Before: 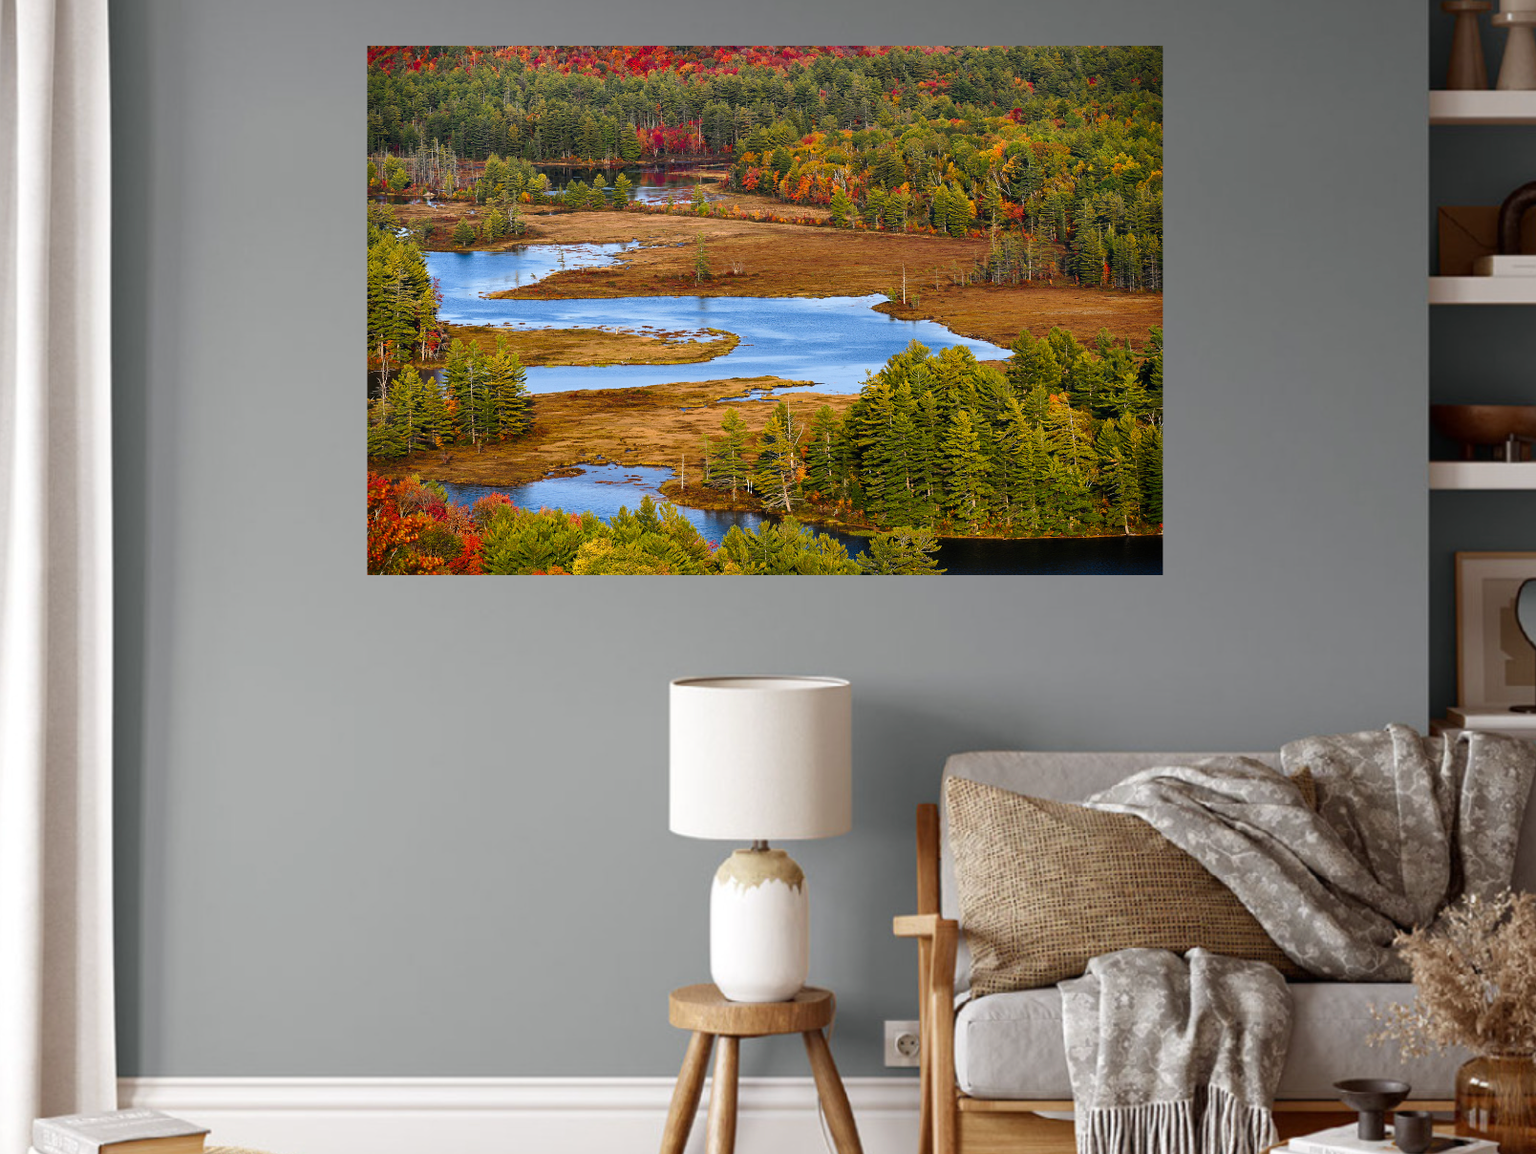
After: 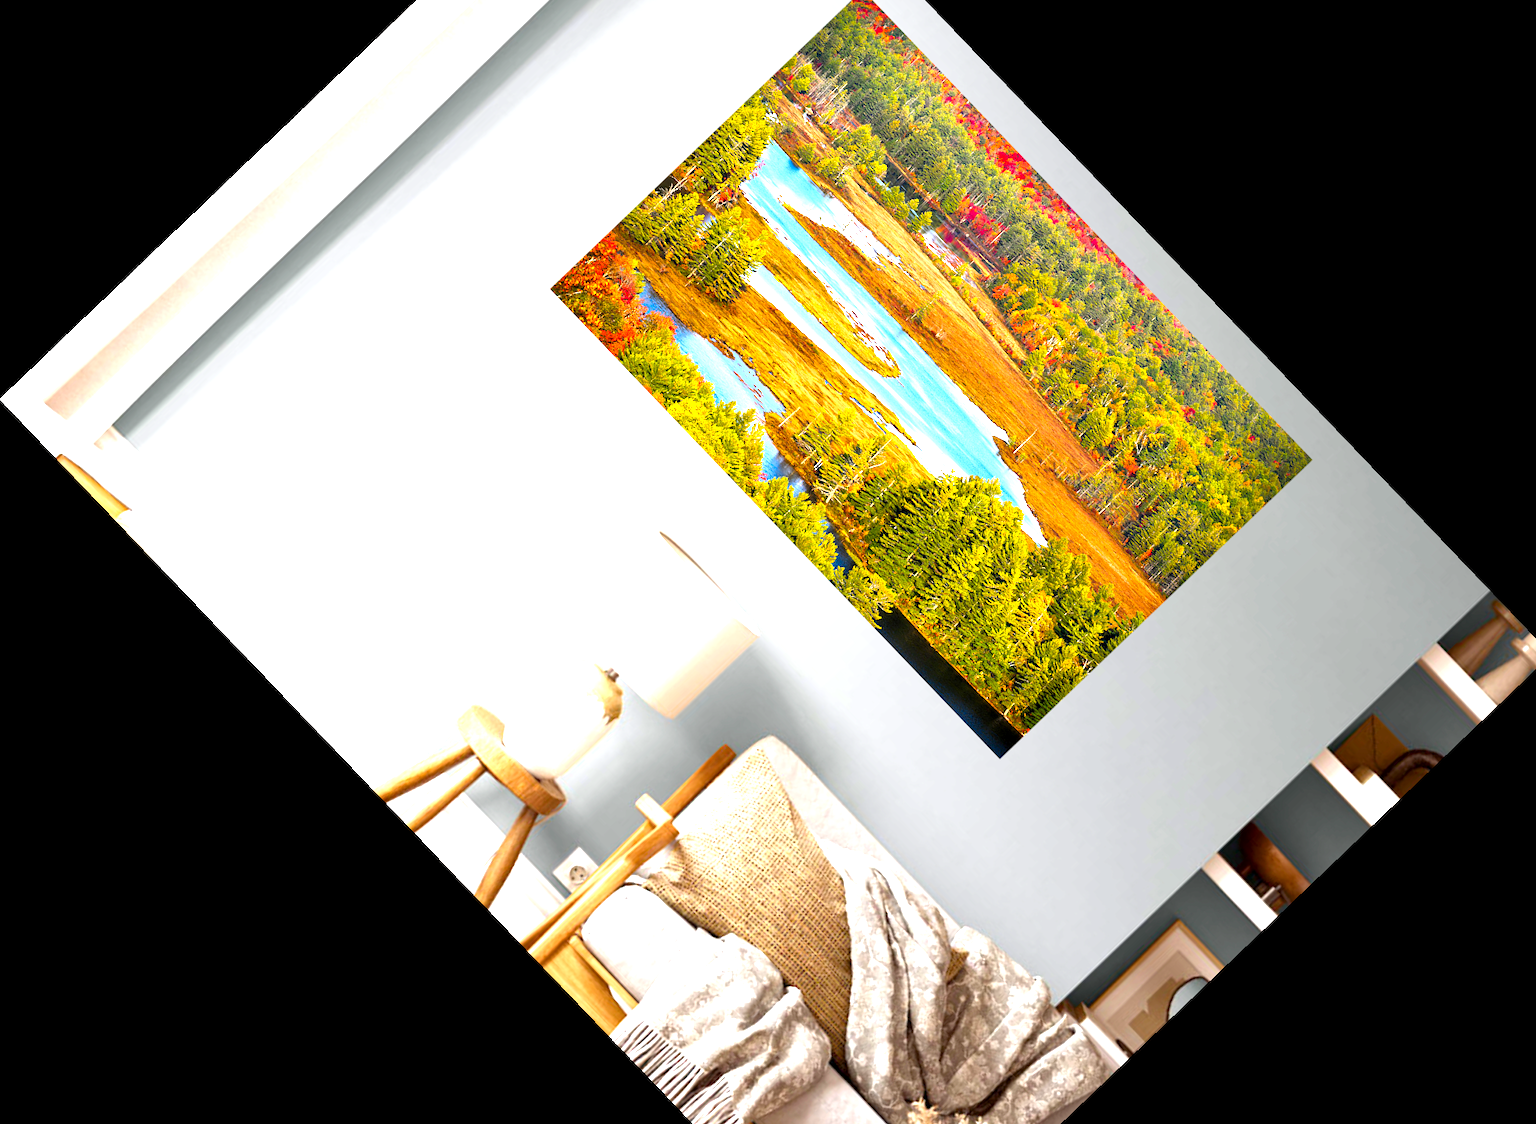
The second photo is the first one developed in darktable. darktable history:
exposure: black level correction 0.001, exposure 1.84 EV, compensate highlight preservation false
color balance rgb: perceptual saturation grading › global saturation 20%, global vibrance 20%
crop and rotate: angle -46.26°, top 16.234%, right 0.912%, bottom 11.704%
contrast brightness saturation: saturation -0.05
